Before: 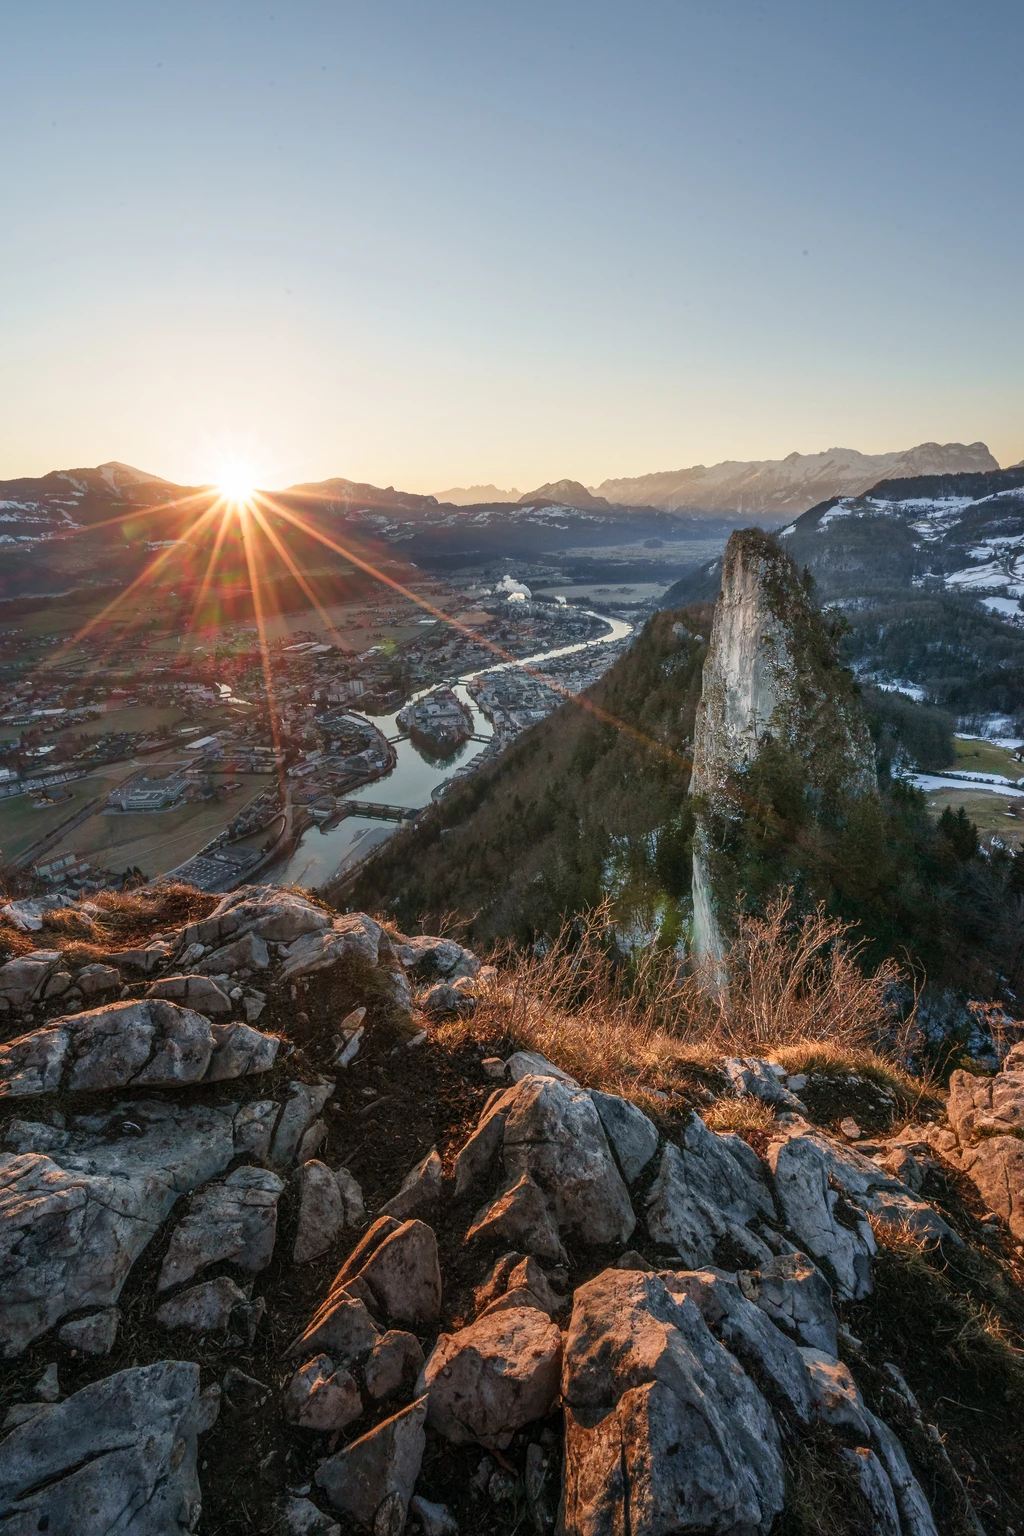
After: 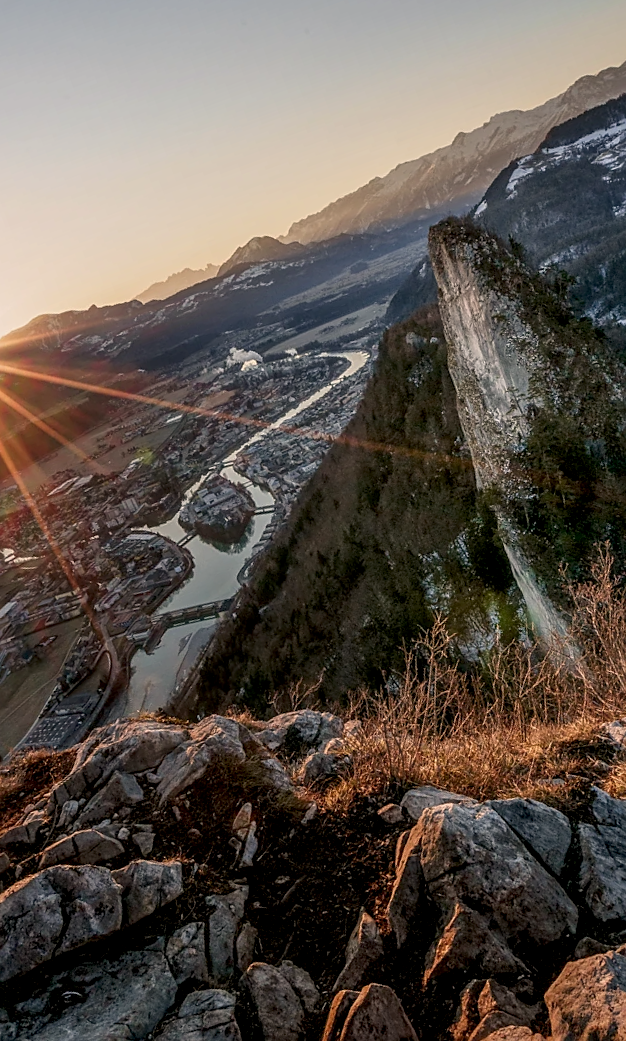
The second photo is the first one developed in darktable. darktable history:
shadows and highlights: shadows -1.89, highlights 40.36
crop and rotate: angle 20.31°, left 6.779%, right 3.931%, bottom 1.158%
local contrast: on, module defaults
sharpen: on, module defaults
haze removal: strength -0.046, adaptive false
exposure: black level correction 0.011, exposure -0.482 EV, compensate highlight preservation false
tone equalizer: mask exposure compensation -0.51 EV
color correction: highlights a* 3.9, highlights b* 5.13
